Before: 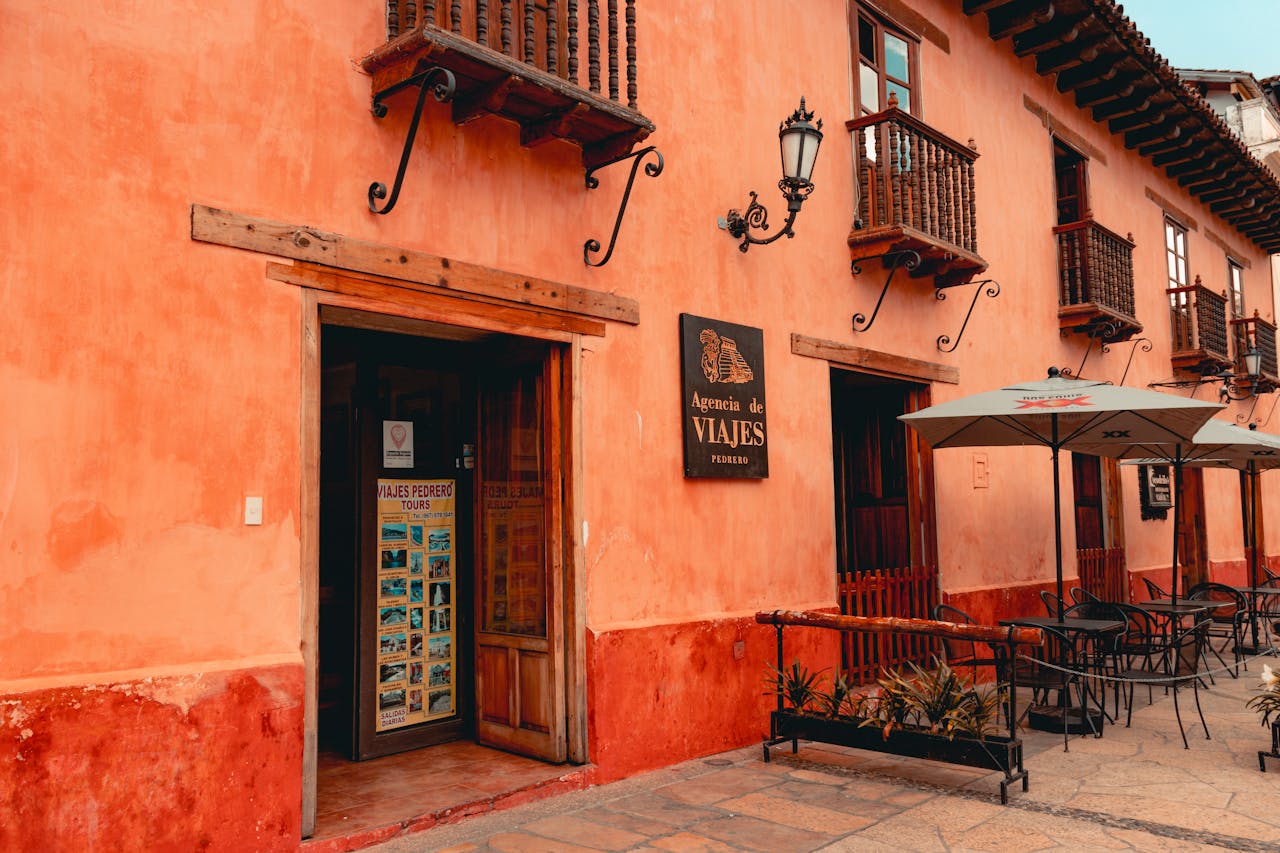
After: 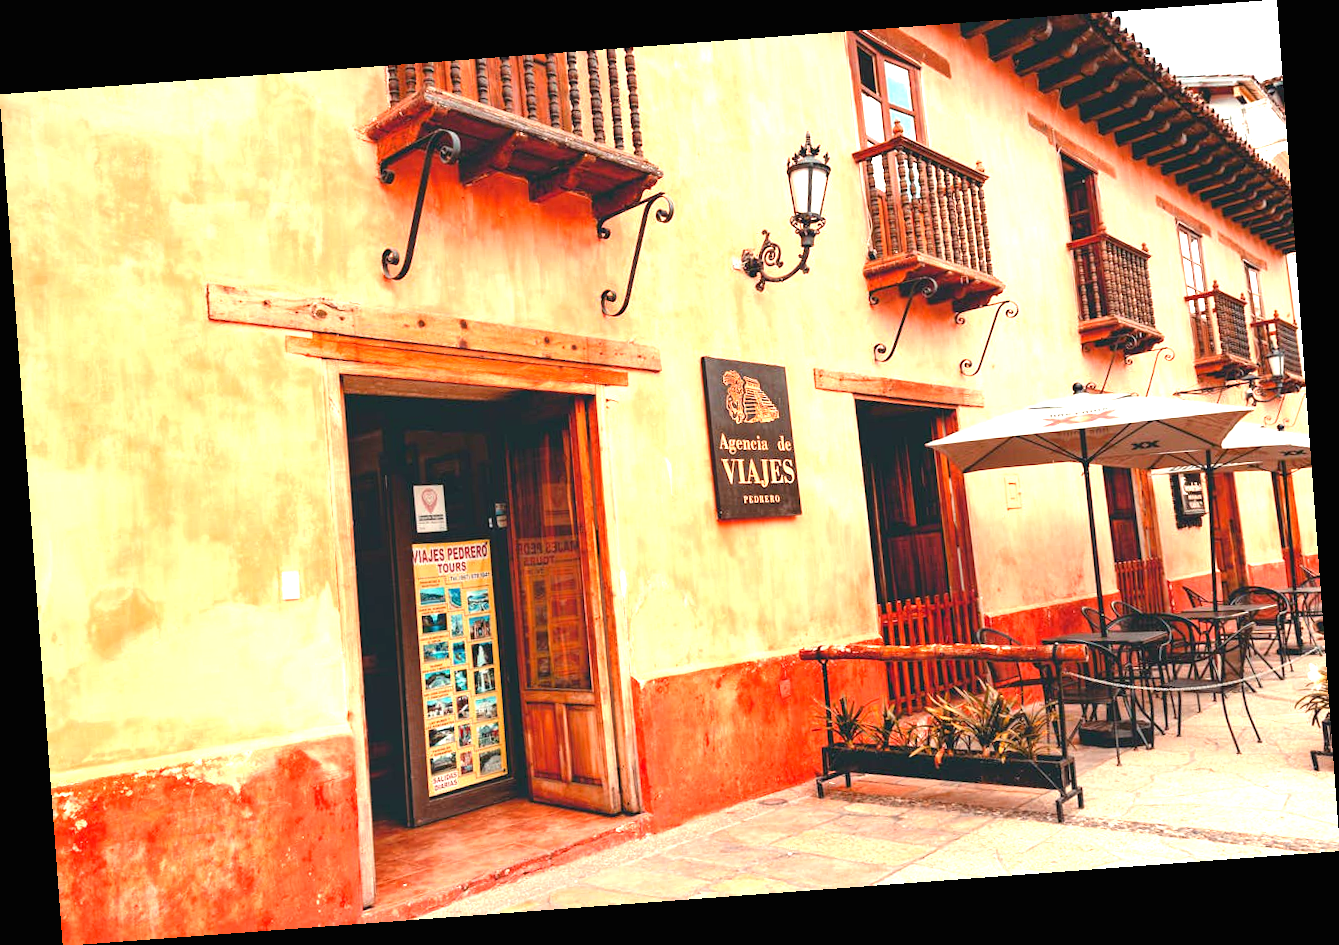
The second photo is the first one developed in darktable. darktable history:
exposure: black level correction 0, exposure 1.9 EV, compensate highlight preservation false
rotate and perspective: rotation -4.25°, automatic cropping off
